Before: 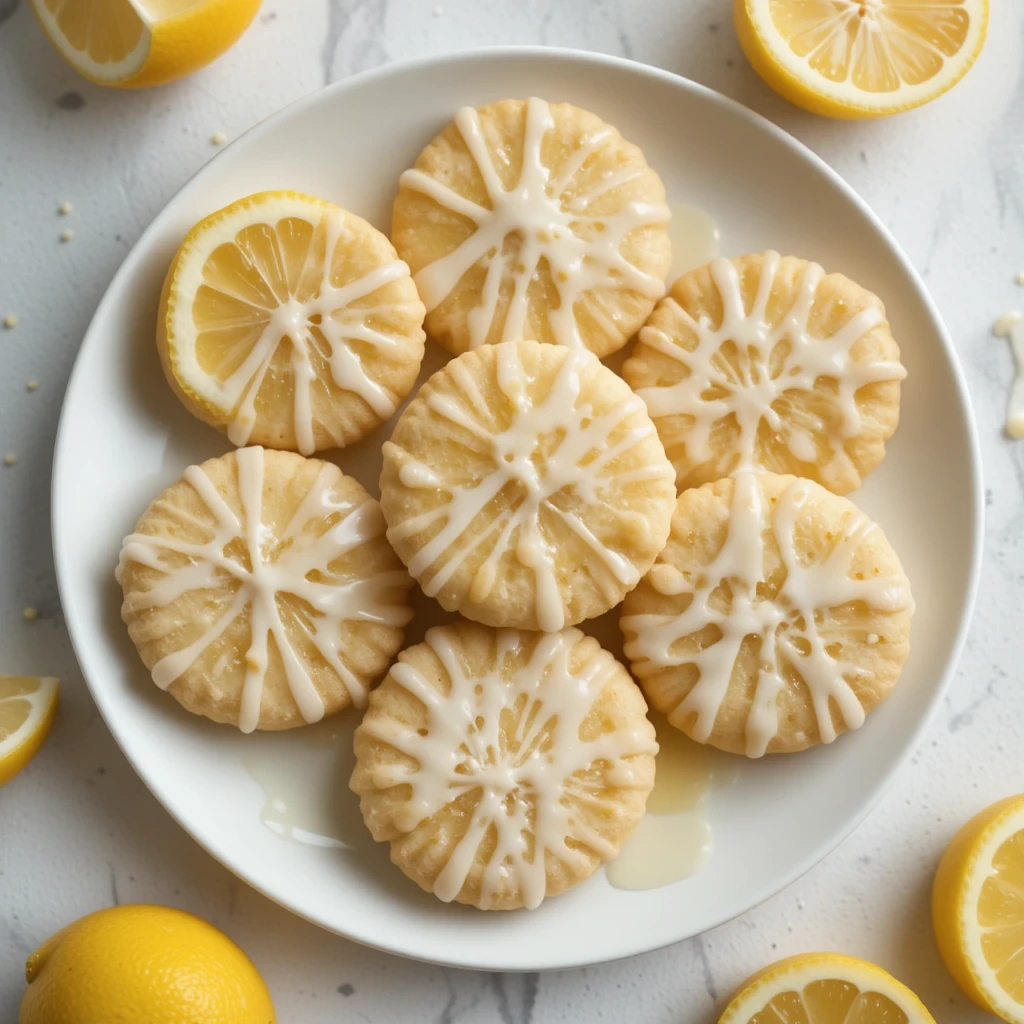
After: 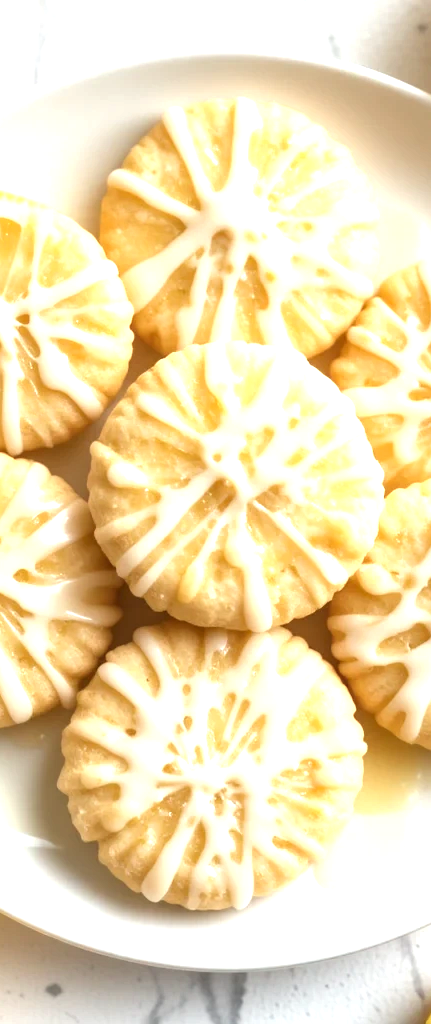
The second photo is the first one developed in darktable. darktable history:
exposure: black level correction 0, exposure 1.1 EV, compensate exposure bias true, compensate highlight preservation false
crop: left 28.583%, right 29.231%
local contrast: on, module defaults
